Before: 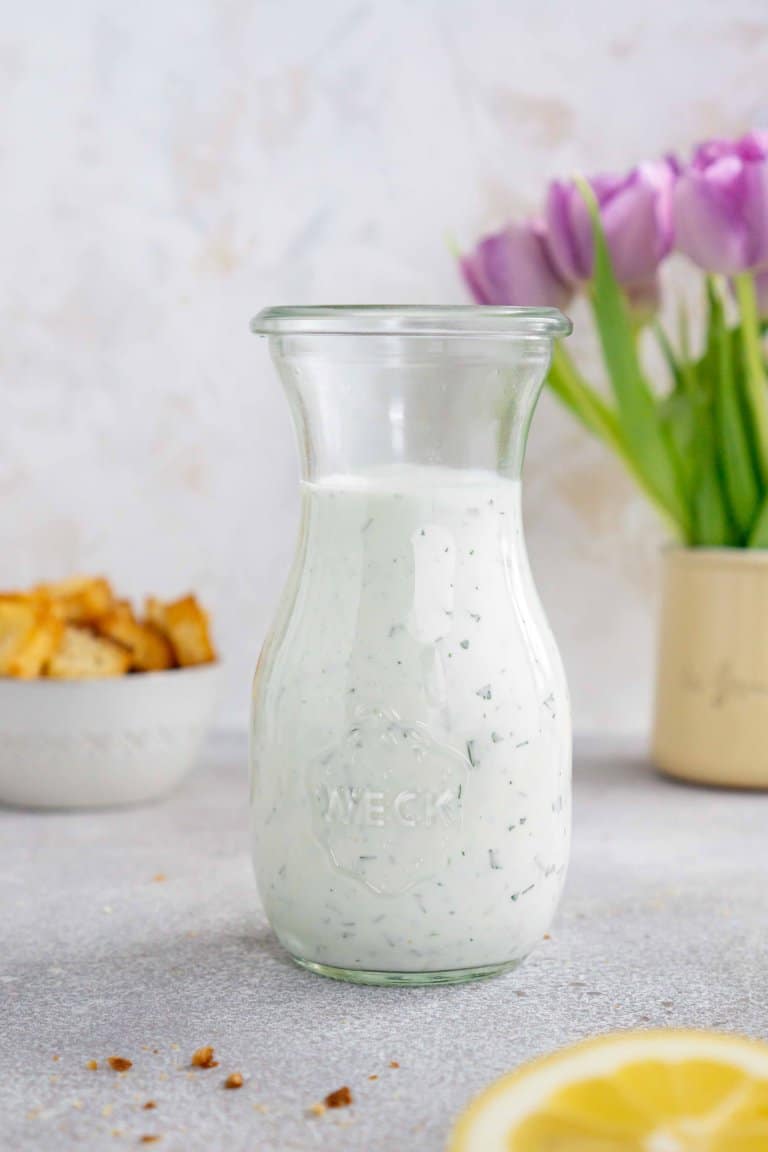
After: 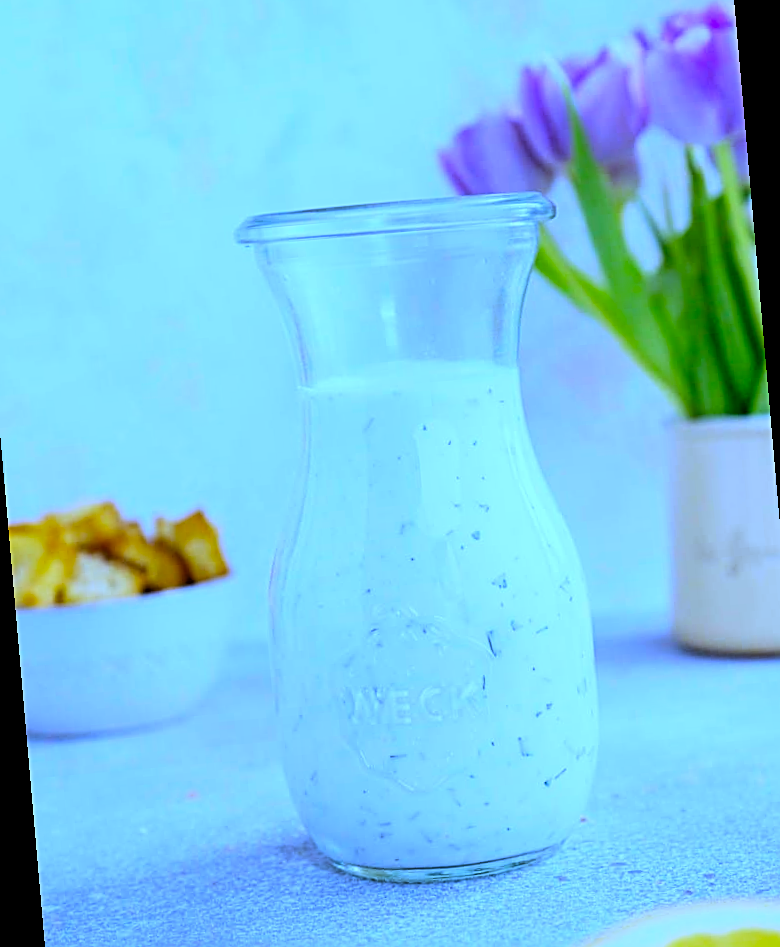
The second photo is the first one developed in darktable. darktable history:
rotate and perspective: rotation -5°, crop left 0.05, crop right 0.952, crop top 0.11, crop bottom 0.89
color correction: saturation 1.34
tone equalizer: on, module defaults
tone curve: curves: ch0 [(0, 0) (0.118, 0.034) (0.182, 0.124) (0.265, 0.214) (0.504, 0.508) (0.783, 0.825) (1, 1)], color space Lab, linked channels, preserve colors none
sharpen: on, module defaults
white balance: red 0.766, blue 1.537
